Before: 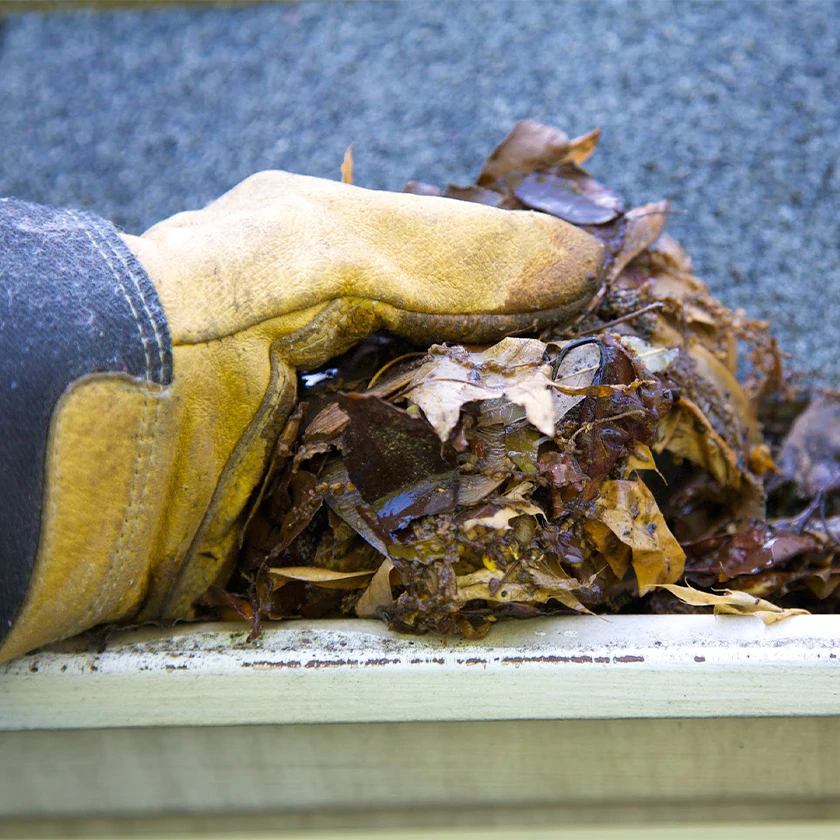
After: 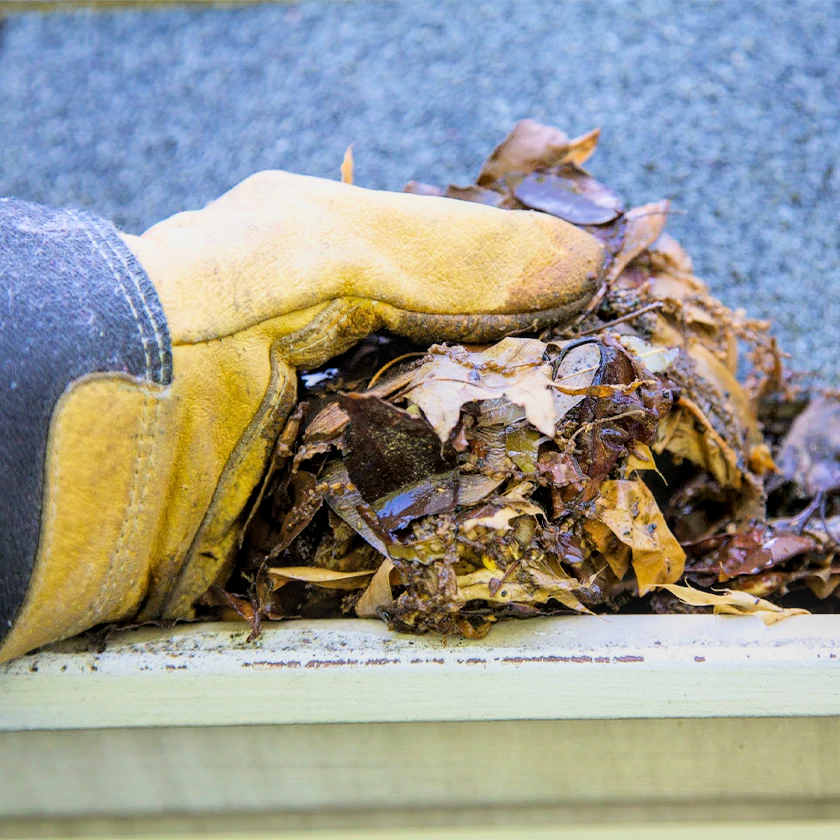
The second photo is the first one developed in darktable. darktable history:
exposure: exposure 1 EV, compensate highlight preservation false
filmic rgb: black relative exposure -7.15 EV, white relative exposure 5.36 EV, hardness 3.02, color science v6 (2022)
local contrast: on, module defaults
